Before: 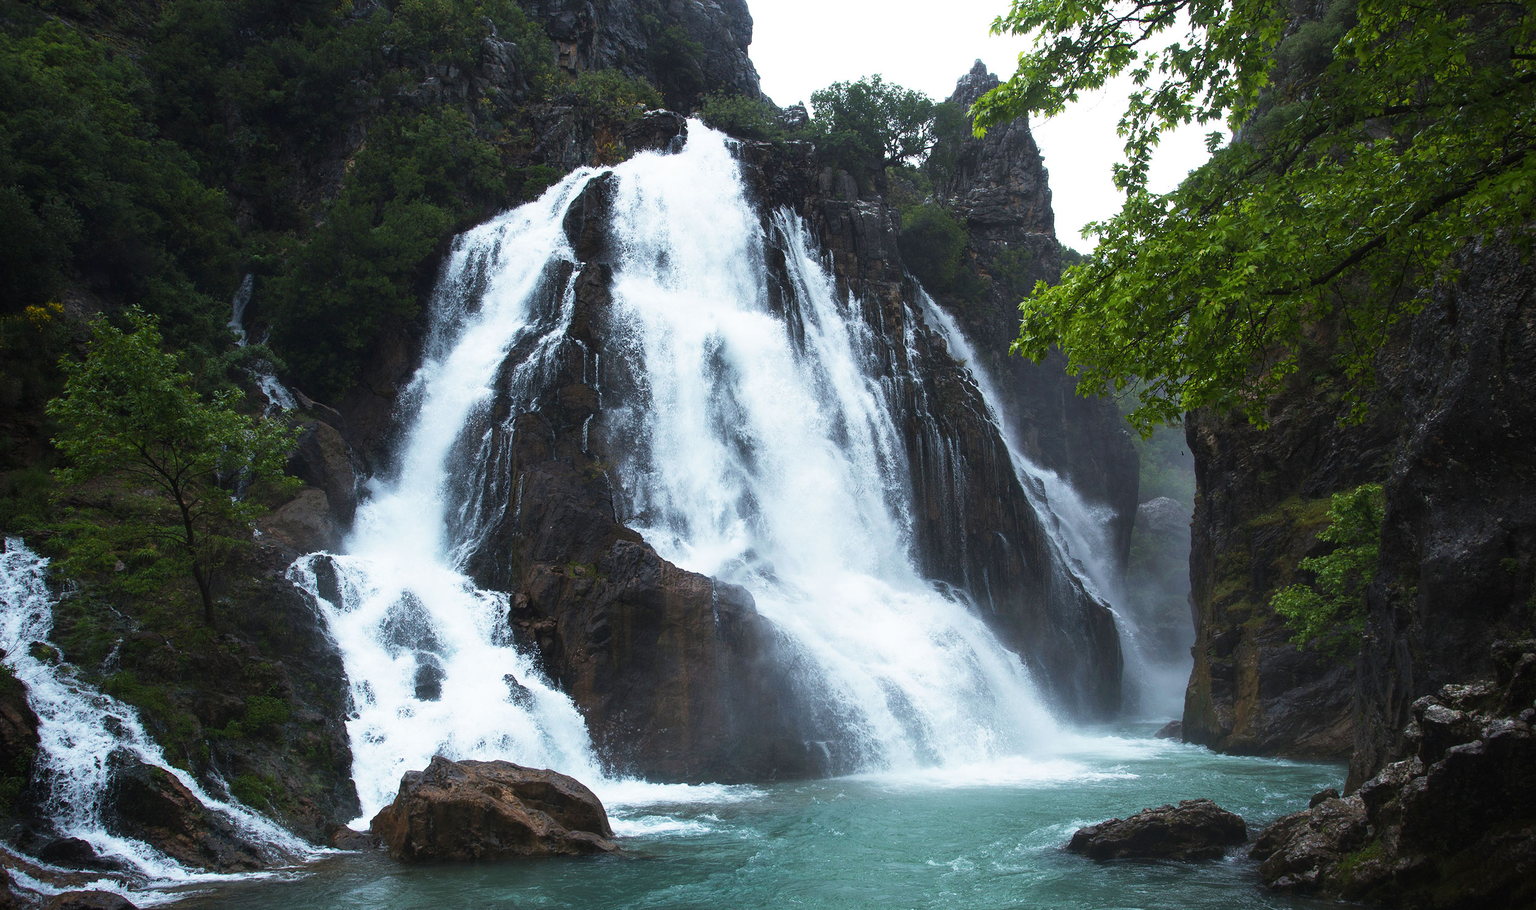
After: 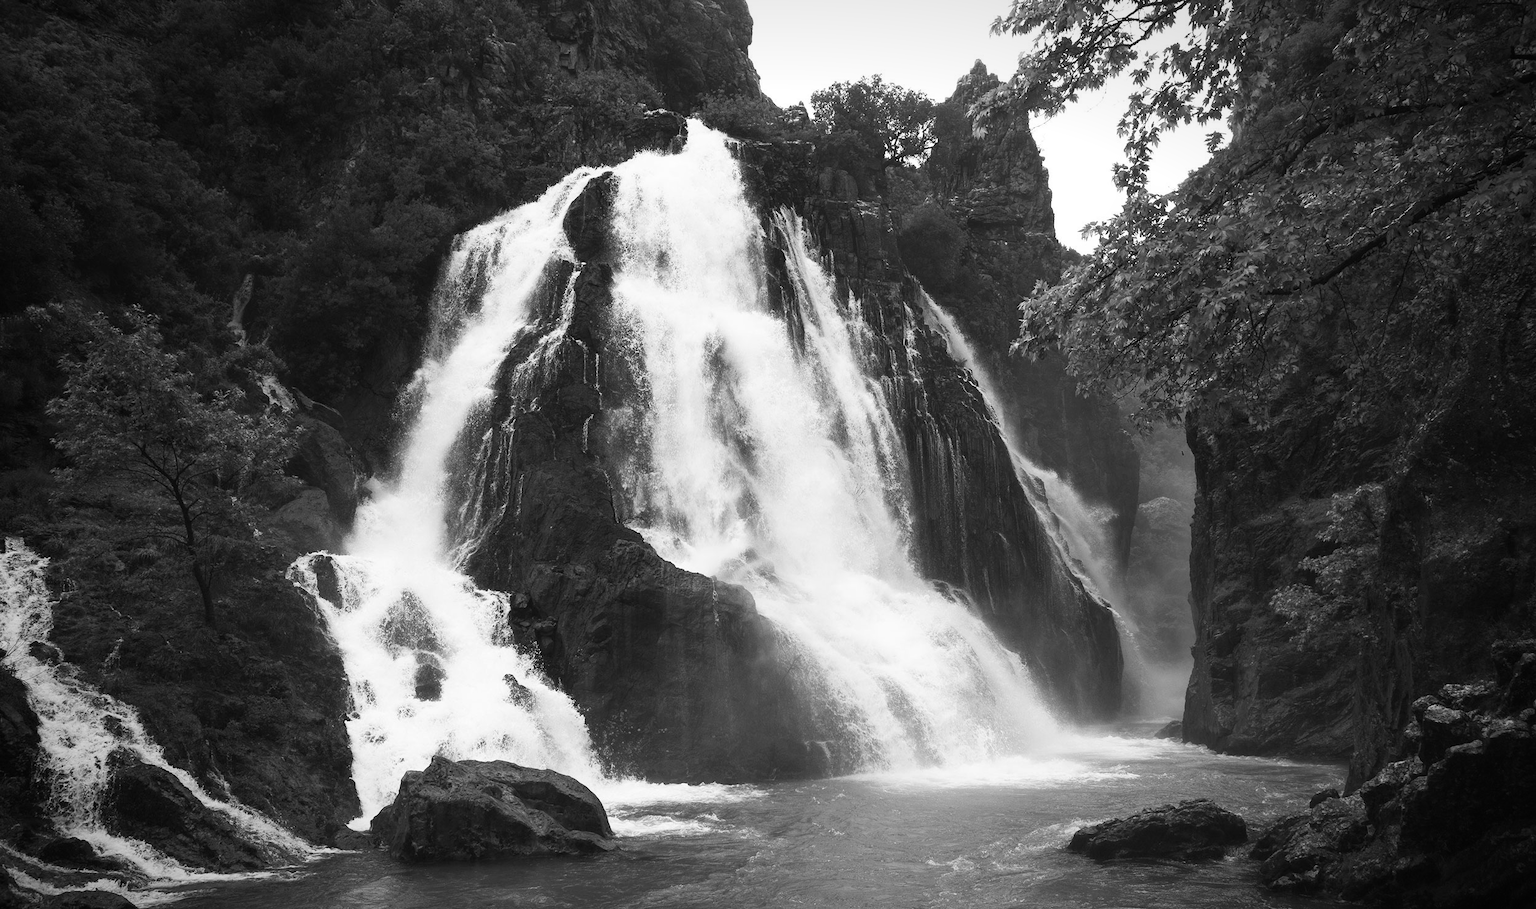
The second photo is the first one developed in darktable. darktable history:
monochrome: on, module defaults
vignetting: fall-off radius 60%, automatic ratio true
